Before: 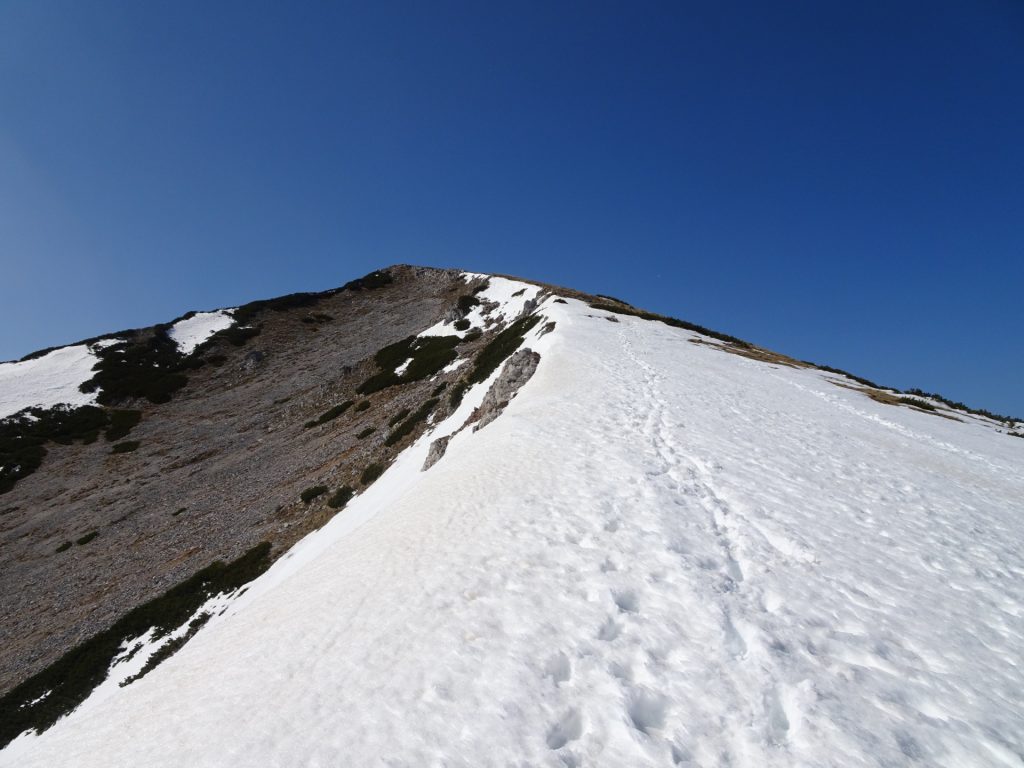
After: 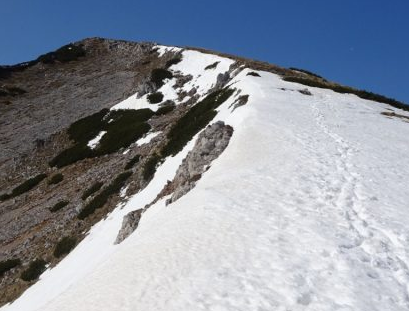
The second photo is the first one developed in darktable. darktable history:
crop: left 30.021%, top 29.639%, right 30.037%, bottom 29.753%
tone equalizer: on, module defaults
